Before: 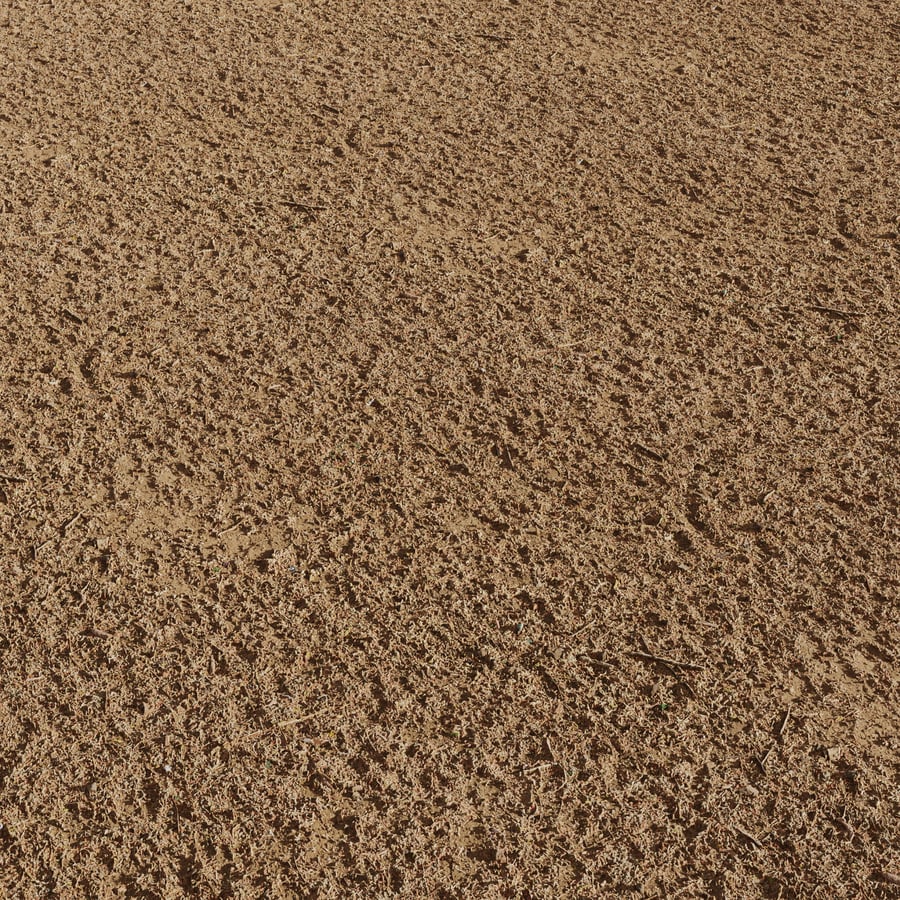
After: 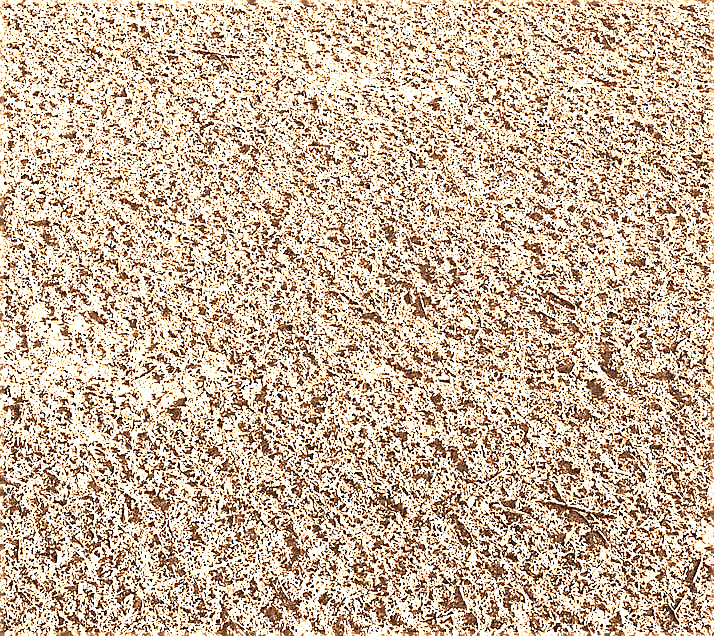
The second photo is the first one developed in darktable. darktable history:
crop: left 9.712%, top 16.928%, right 10.845%, bottom 12.332%
color zones: curves: ch0 [(0.018, 0.548) (0.197, 0.654) (0.425, 0.447) (0.605, 0.658) (0.732, 0.579)]; ch1 [(0.105, 0.531) (0.224, 0.531) (0.386, 0.39) (0.618, 0.456) (0.732, 0.456) (0.956, 0.421)]; ch2 [(0.039, 0.583) (0.215, 0.465) (0.399, 0.544) (0.465, 0.548) (0.614, 0.447) (0.724, 0.43) (0.882, 0.623) (0.956, 0.632)]
sharpen: radius 1.4, amount 1.25, threshold 0.7
exposure: black level correction 0, exposure 1.9 EV, compensate highlight preservation false
